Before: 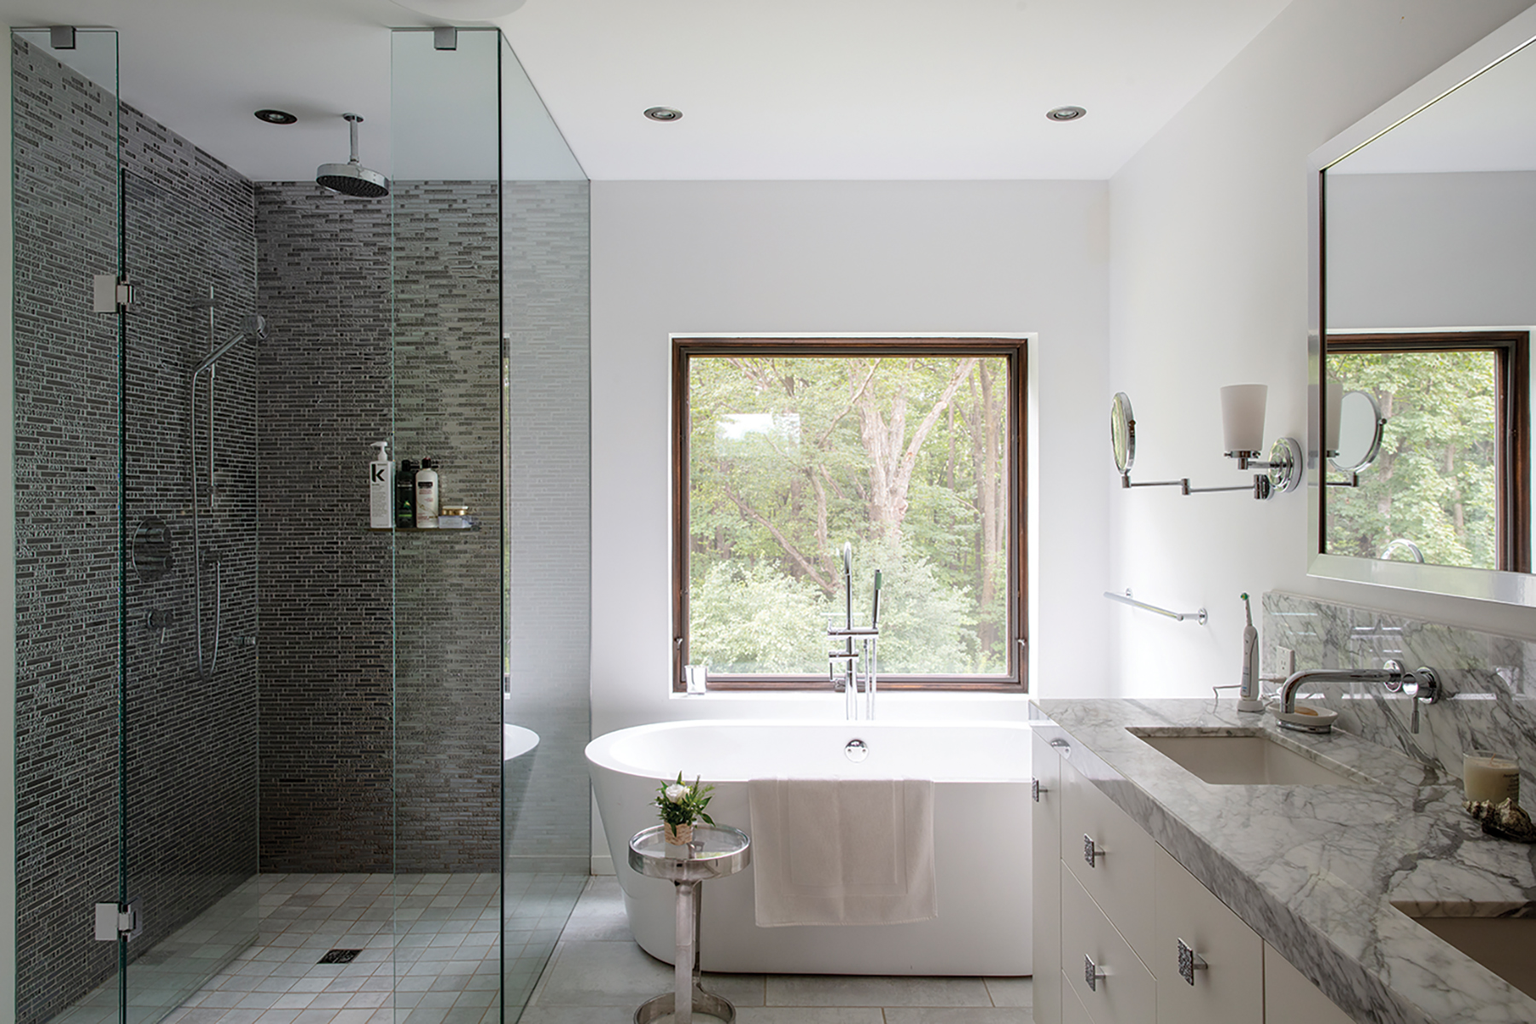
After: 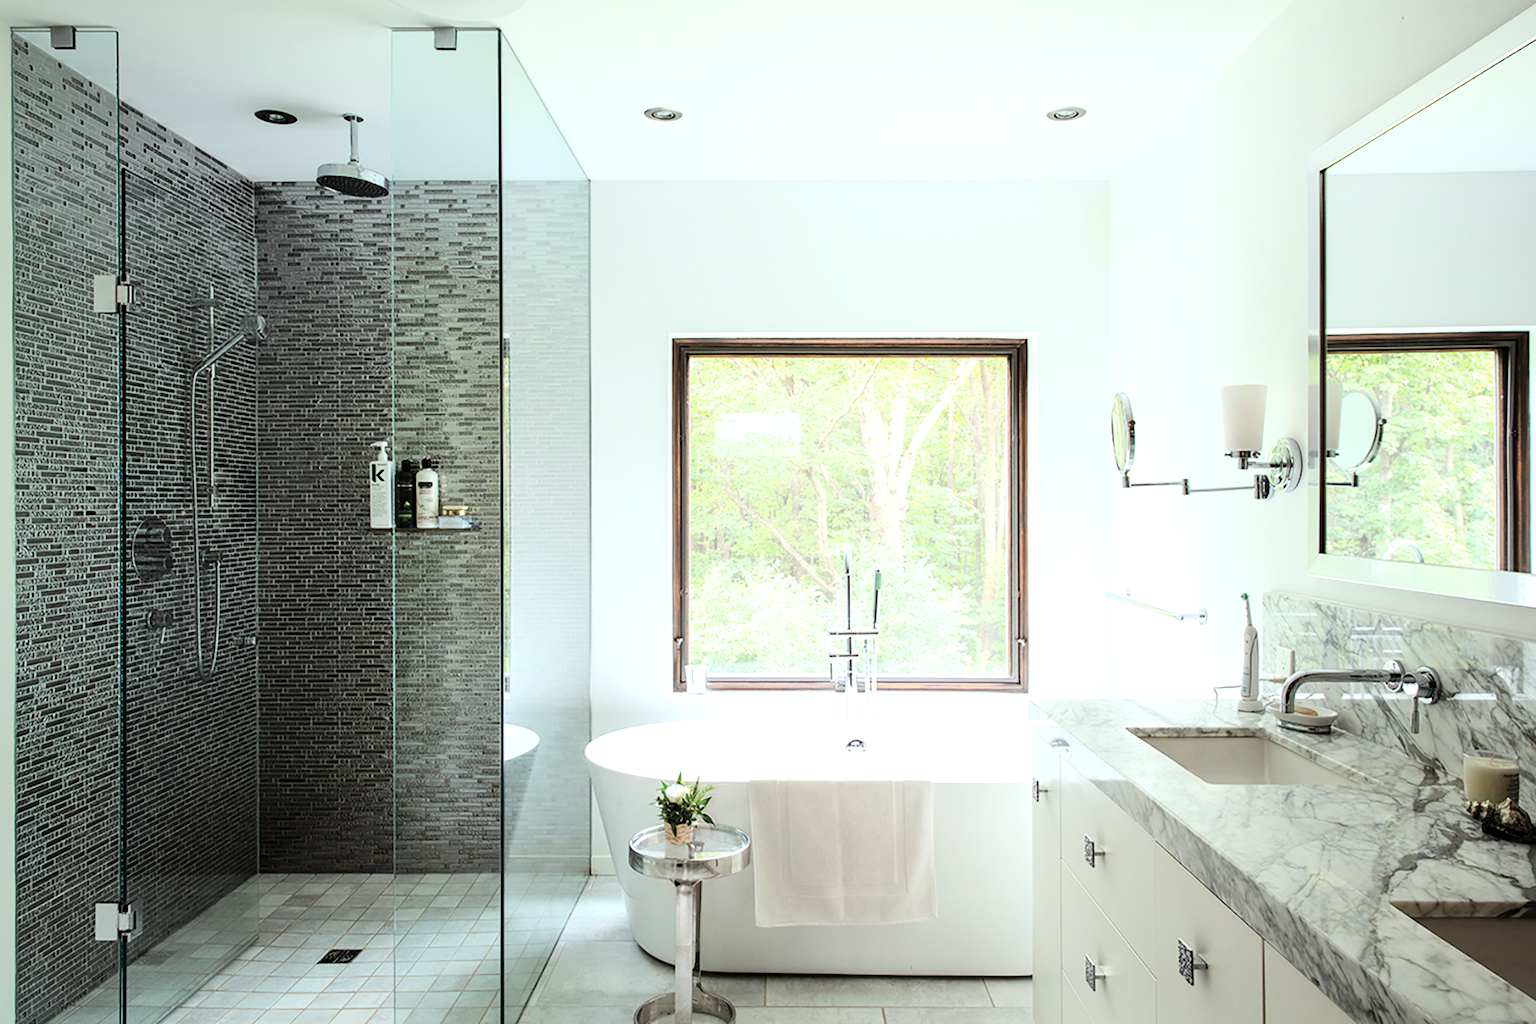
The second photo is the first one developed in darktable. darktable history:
contrast brightness saturation: brightness 0.15
tone equalizer: -8 EV -0.75 EV, -7 EV -0.7 EV, -6 EV -0.6 EV, -5 EV -0.4 EV, -3 EV 0.4 EV, -2 EV 0.6 EV, -1 EV 0.7 EV, +0 EV 0.75 EV, edges refinement/feathering 500, mask exposure compensation -1.57 EV, preserve details no
tone curve: curves: ch0 [(0, 0) (0.004, 0.001) (0.133, 0.112) (0.325, 0.362) (0.832, 0.893) (1, 1)], color space Lab, linked channels, preserve colors none
color correction: highlights a* -6.69, highlights b* 0.49
